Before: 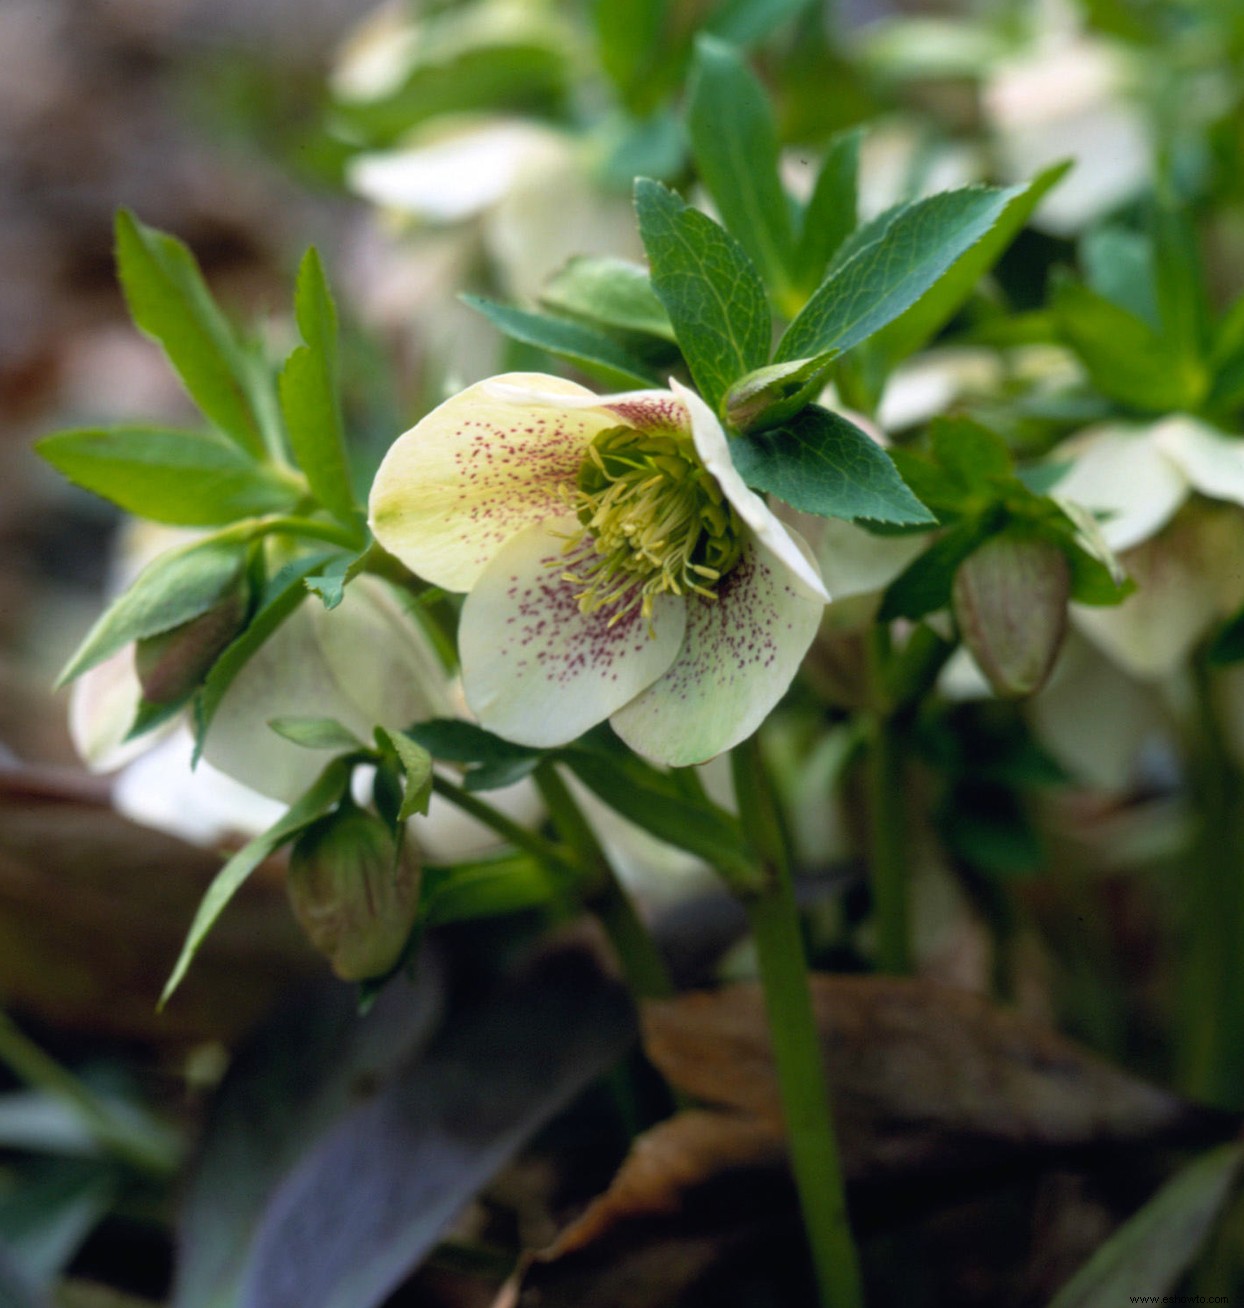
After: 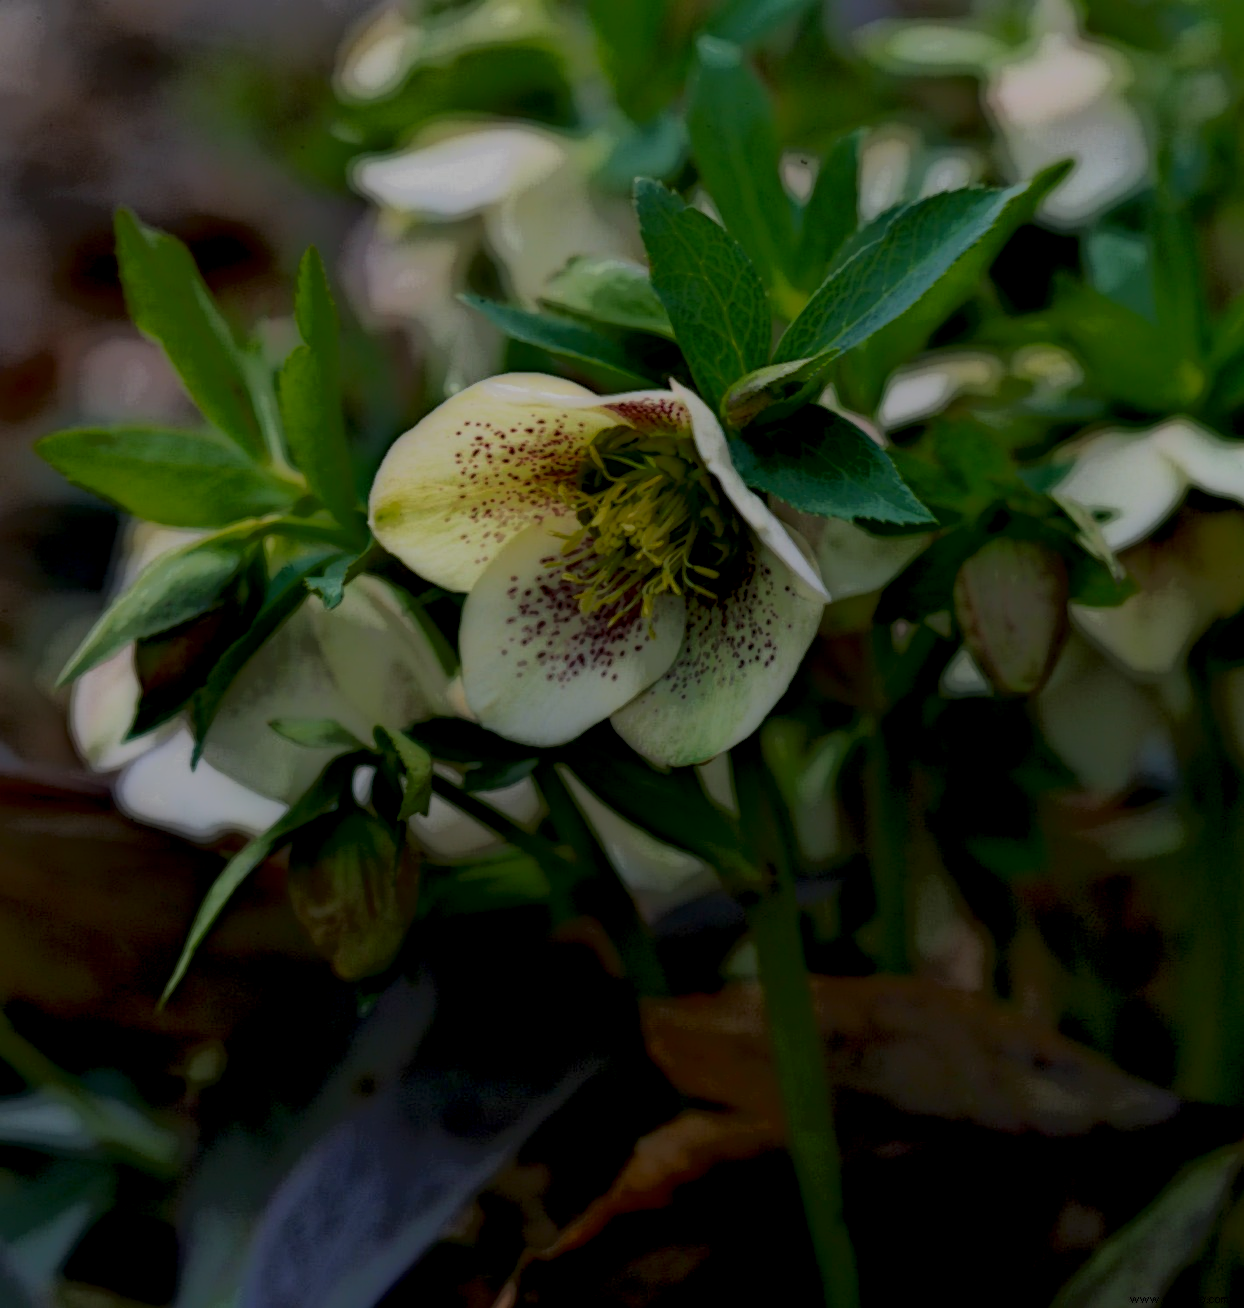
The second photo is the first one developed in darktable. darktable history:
tone equalizer: -8 EV 0.232 EV, -7 EV 0.382 EV, -6 EV 0.386 EV, -5 EV 0.238 EV, -3 EV -0.262 EV, -2 EV -0.399 EV, -1 EV -0.412 EV, +0 EV -0.237 EV
local contrast: highlights 4%, shadows 214%, detail 164%, midtone range 0.003
